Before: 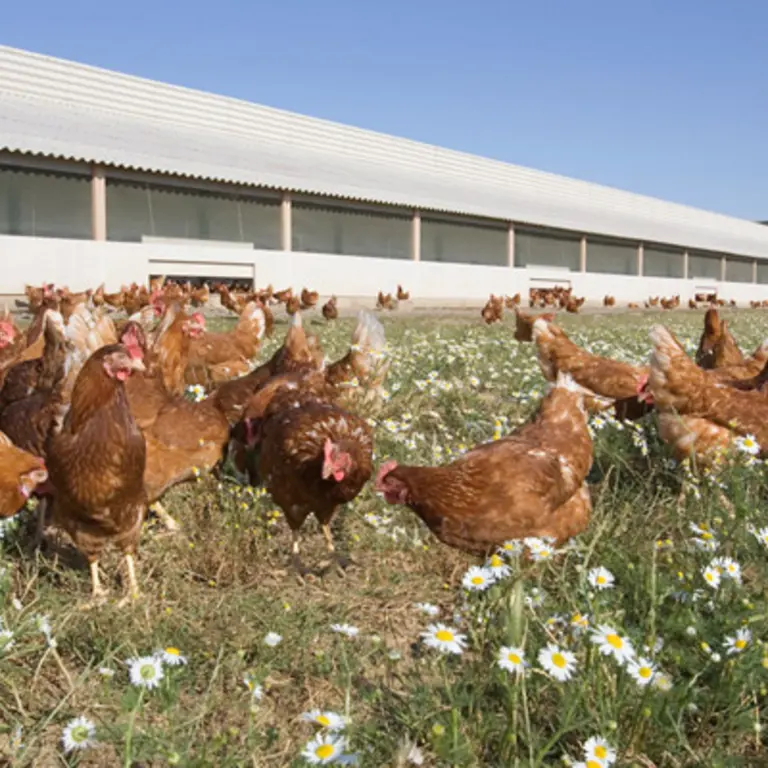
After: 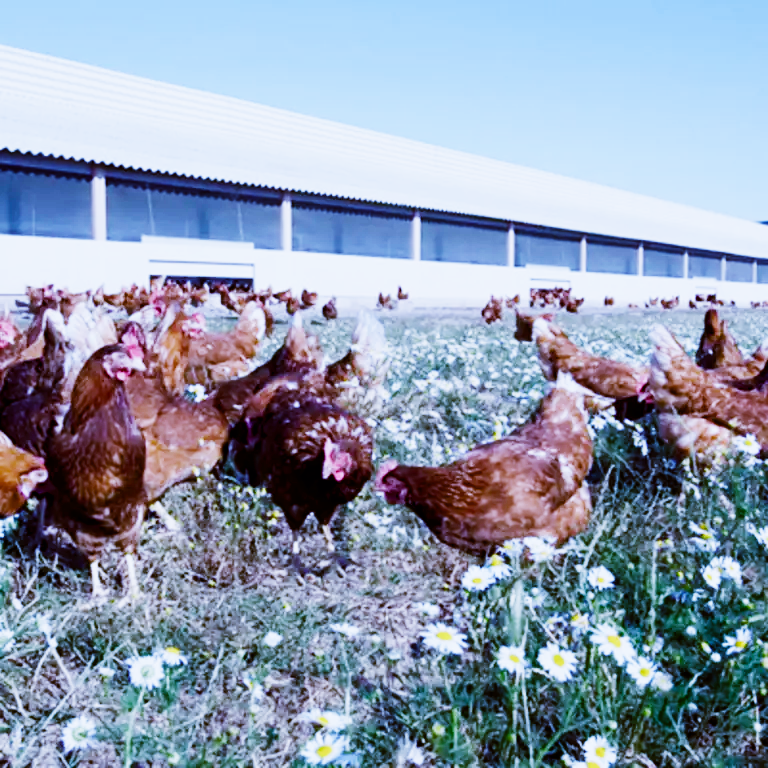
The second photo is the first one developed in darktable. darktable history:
white balance: red 0.98, blue 1.61
color balance rgb: shadows lift › luminance -7.7%, shadows lift › chroma 2.13%, shadows lift › hue 200.79°, power › luminance -7.77%, power › chroma 2.27%, power › hue 220.69°, highlights gain › luminance 15.15%, highlights gain › chroma 4%, highlights gain › hue 209.35°, global offset › luminance -0.21%, global offset › chroma 0.27%, perceptual saturation grading › global saturation 24.42%, perceptual saturation grading › highlights -24.42%, perceptual saturation grading › mid-tones 24.42%, perceptual saturation grading › shadows 40%, perceptual brilliance grading › global brilliance -5%, perceptual brilliance grading › highlights 24.42%, perceptual brilliance grading › mid-tones 7%, perceptual brilliance grading › shadows -5%
sigmoid: contrast 1.7, skew -0.2, preserve hue 0%, red attenuation 0.1, red rotation 0.035, green attenuation 0.1, green rotation -0.017, blue attenuation 0.15, blue rotation -0.052, base primaries Rec2020
